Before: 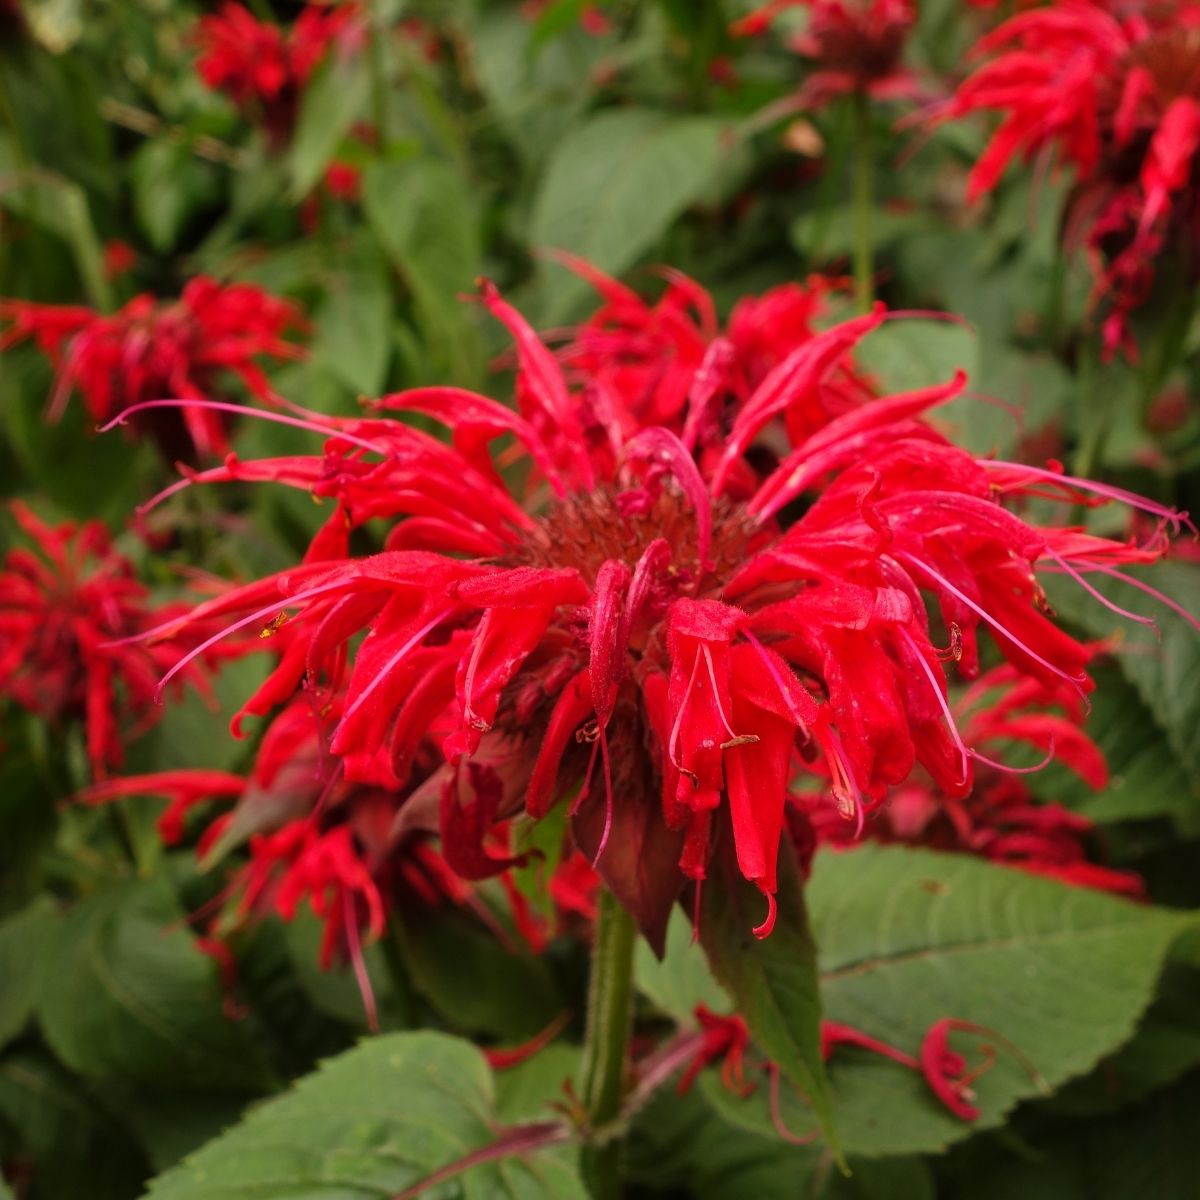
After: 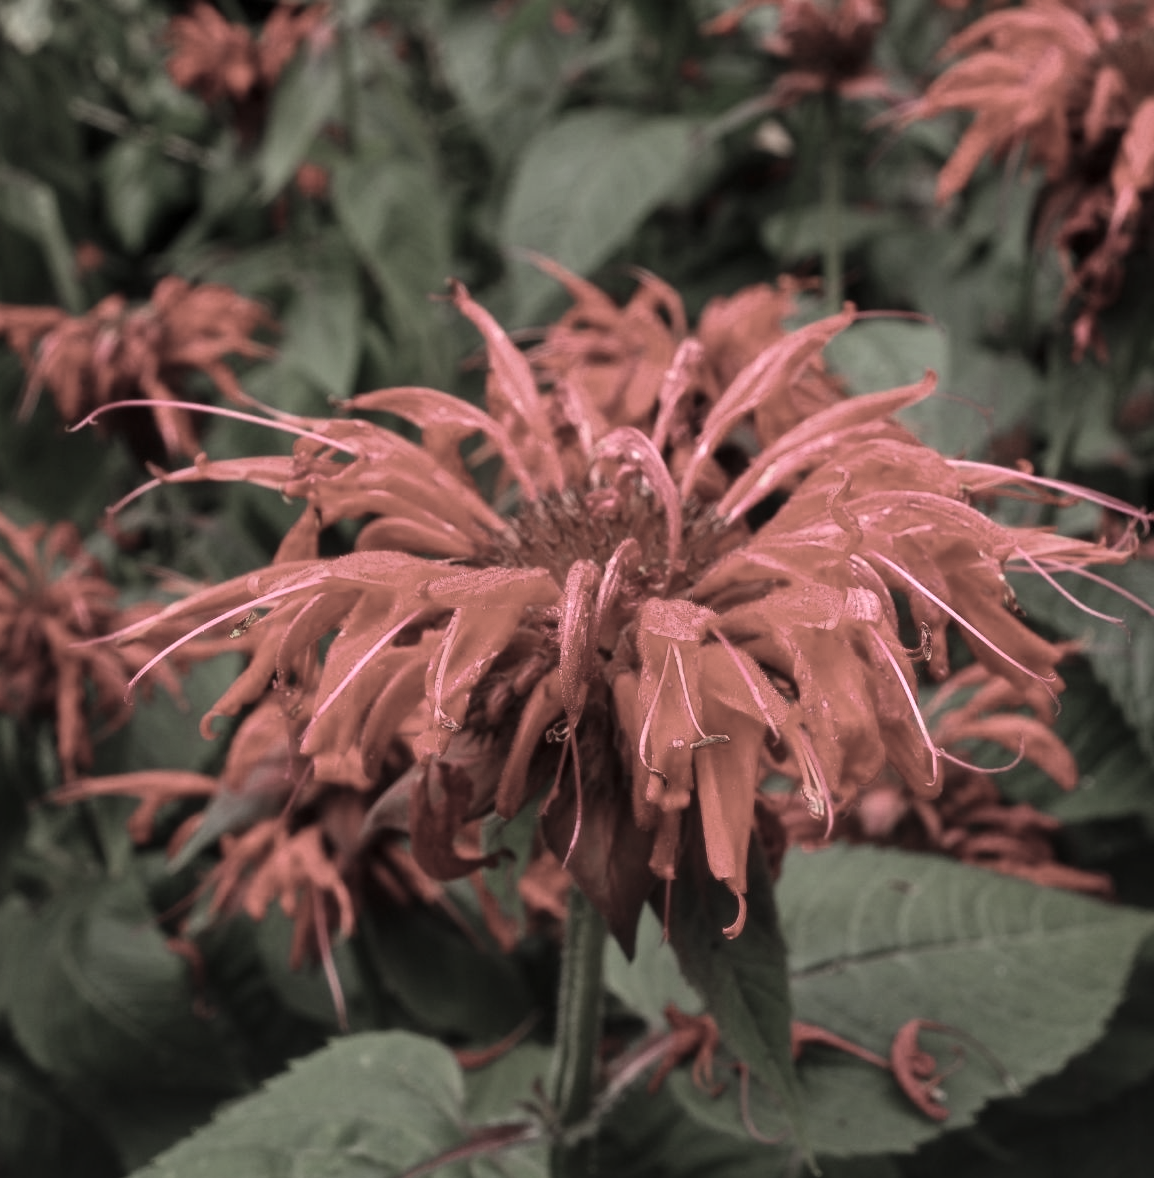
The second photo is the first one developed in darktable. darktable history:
color zones: curves: ch0 [(0, 0.613) (0.01, 0.613) (0.245, 0.448) (0.498, 0.529) (0.642, 0.665) (0.879, 0.777) (0.99, 0.613)]; ch1 [(0, 0.272) (0.219, 0.127) (0.724, 0.346)]
exposure: black level correction -0.015, exposure -0.527 EV, compensate exposure bias true, compensate highlight preservation false
crop and rotate: left 2.582%, right 1.193%, bottom 1.765%
local contrast: highlights 60%, shadows 63%, detail 160%
tone curve: color space Lab, independent channels, preserve colors none
